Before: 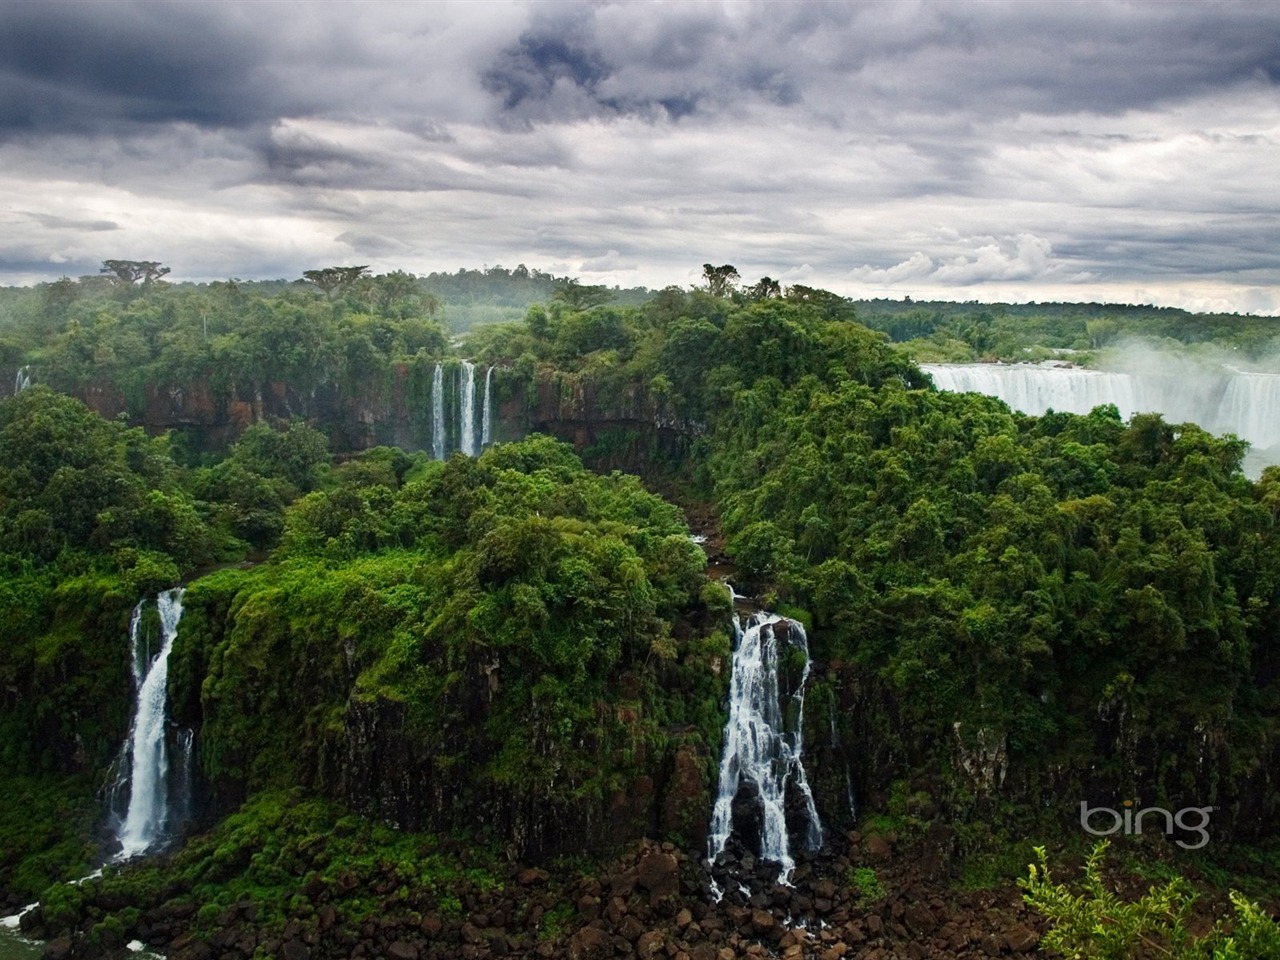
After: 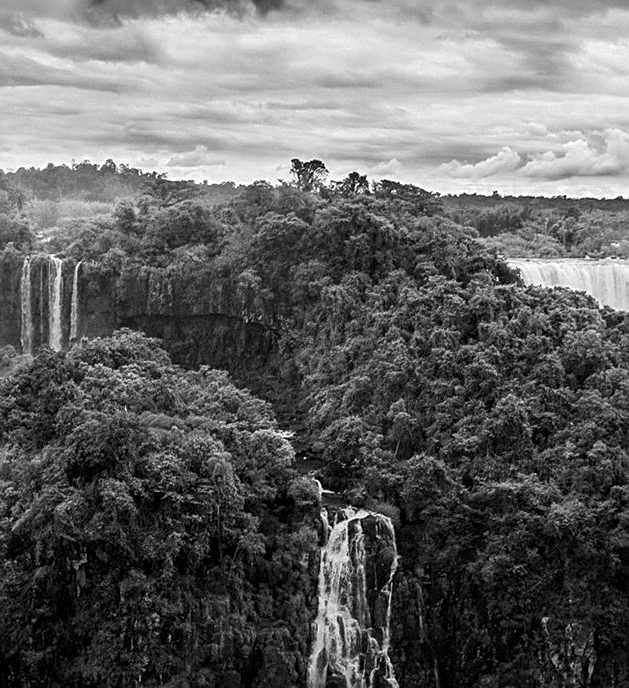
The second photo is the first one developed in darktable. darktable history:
sharpen: on, module defaults
crop: left 32.235%, top 10.942%, right 18.556%, bottom 17.333%
color zones: curves: ch0 [(0.002, 0.429) (0.121, 0.212) (0.198, 0.113) (0.276, 0.344) (0.331, 0.541) (0.41, 0.56) (0.482, 0.289) (0.619, 0.227) (0.721, 0.18) (0.821, 0.435) (0.928, 0.555) (1, 0.587)]; ch1 [(0, 0) (0.143, 0) (0.286, 0) (0.429, 0) (0.571, 0) (0.714, 0) (0.857, 0)]
local contrast: on, module defaults
